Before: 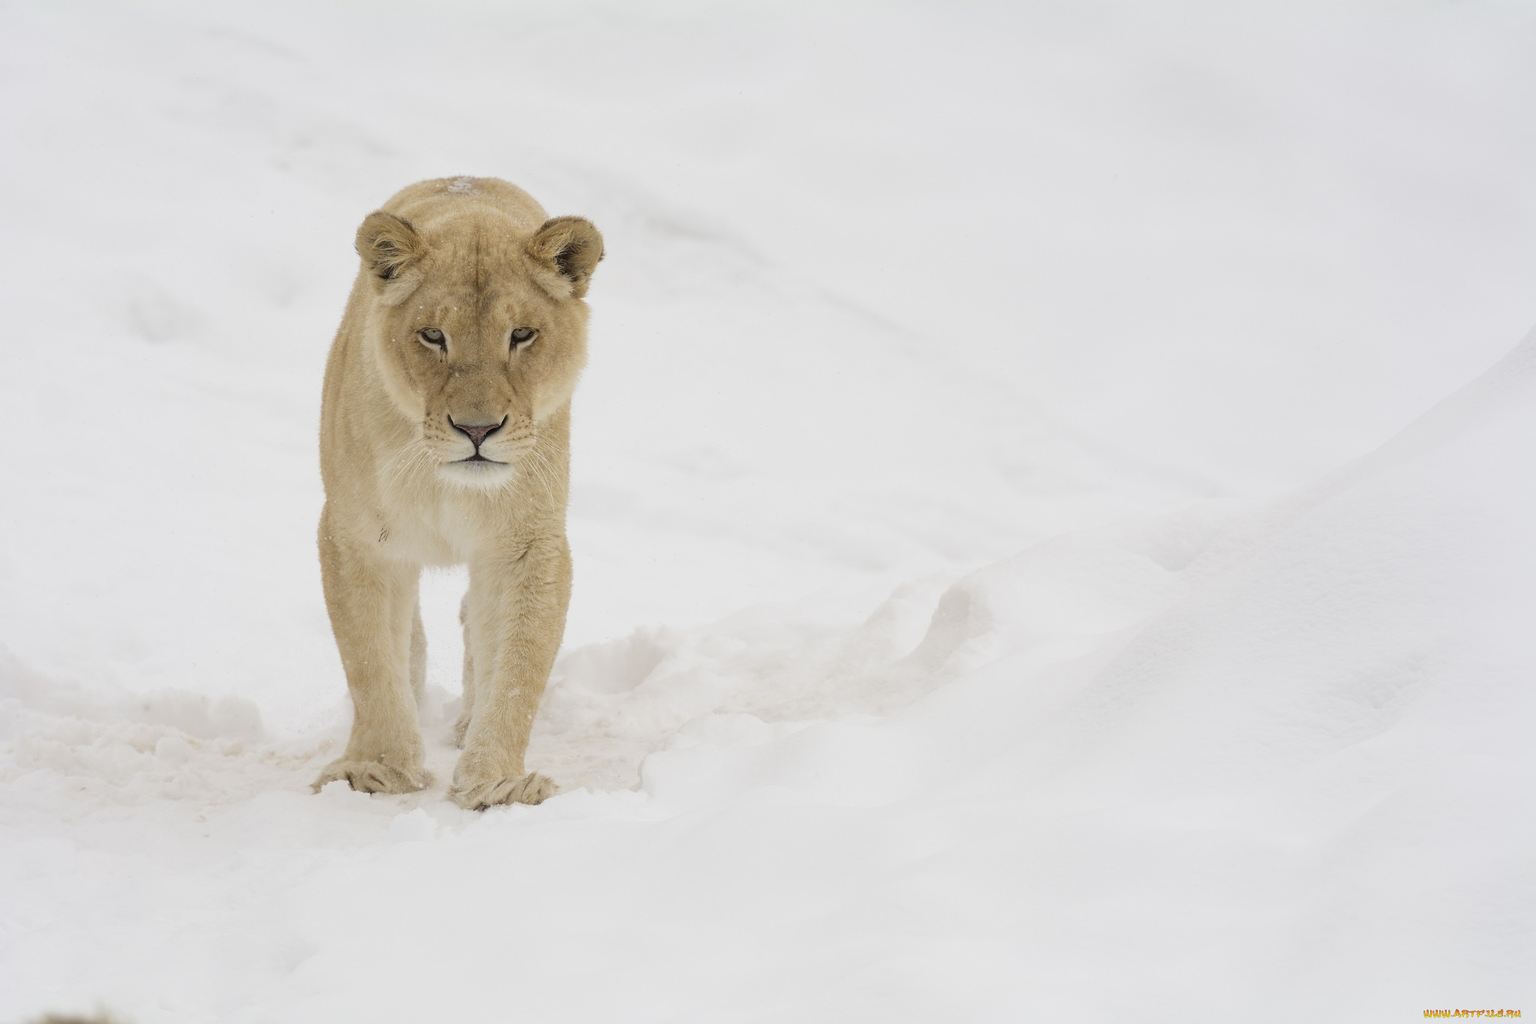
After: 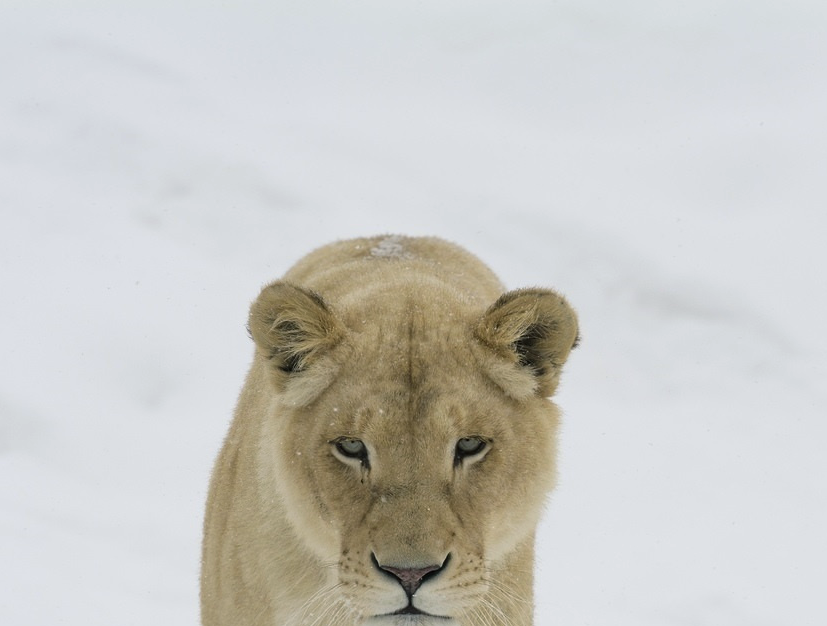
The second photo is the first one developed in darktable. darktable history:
color balance rgb: power › luminance -7.742%, power › chroma 1.112%, power › hue 217.42°, perceptual saturation grading › global saturation 0.111%, global vibrance 20%
crop and rotate: left 11.078%, top 0.071%, right 48.539%, bottom 54.001%
